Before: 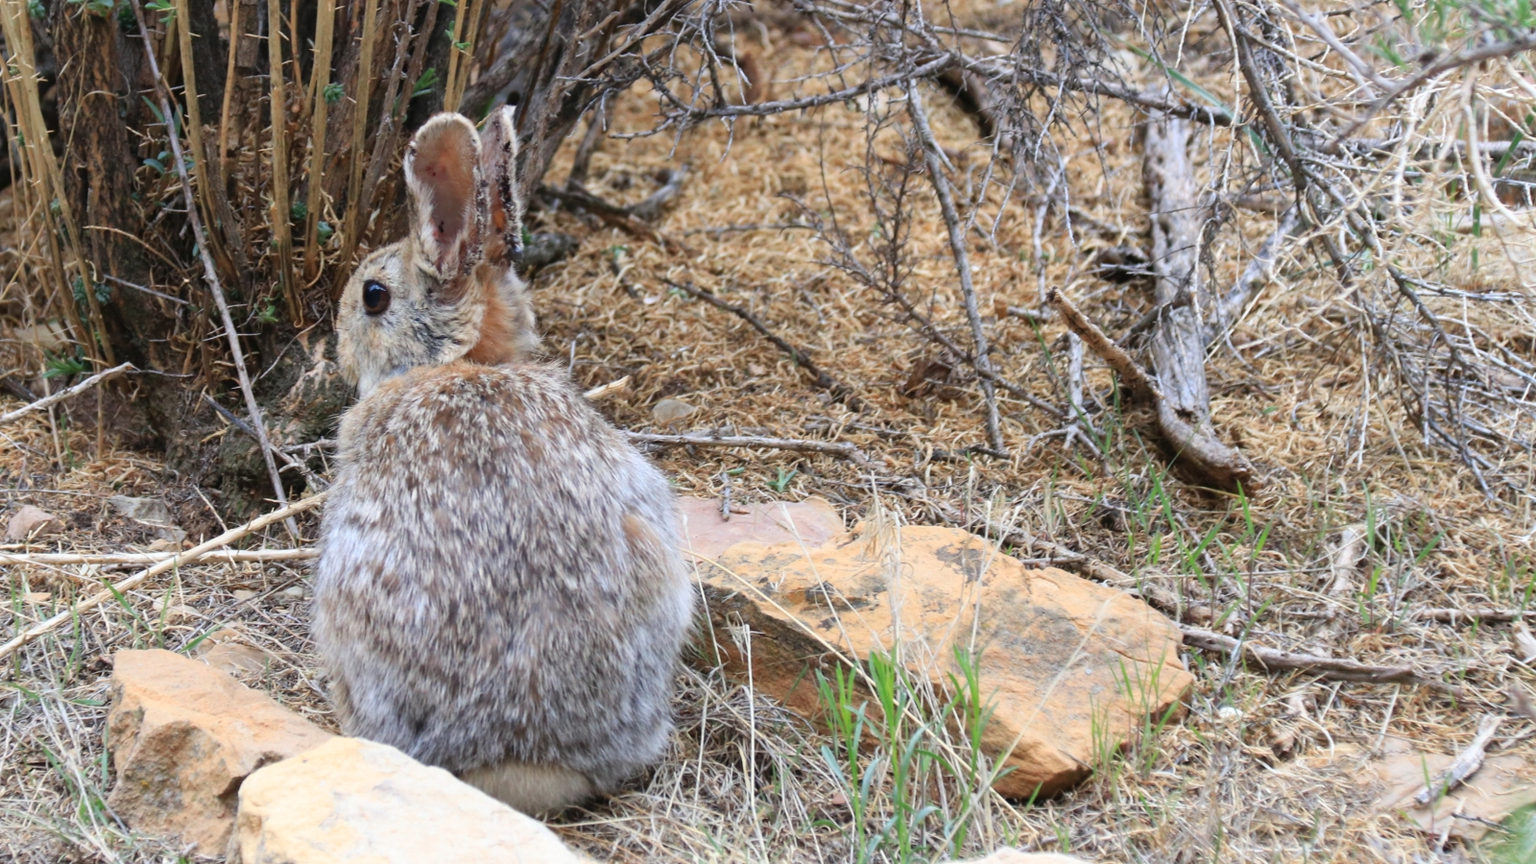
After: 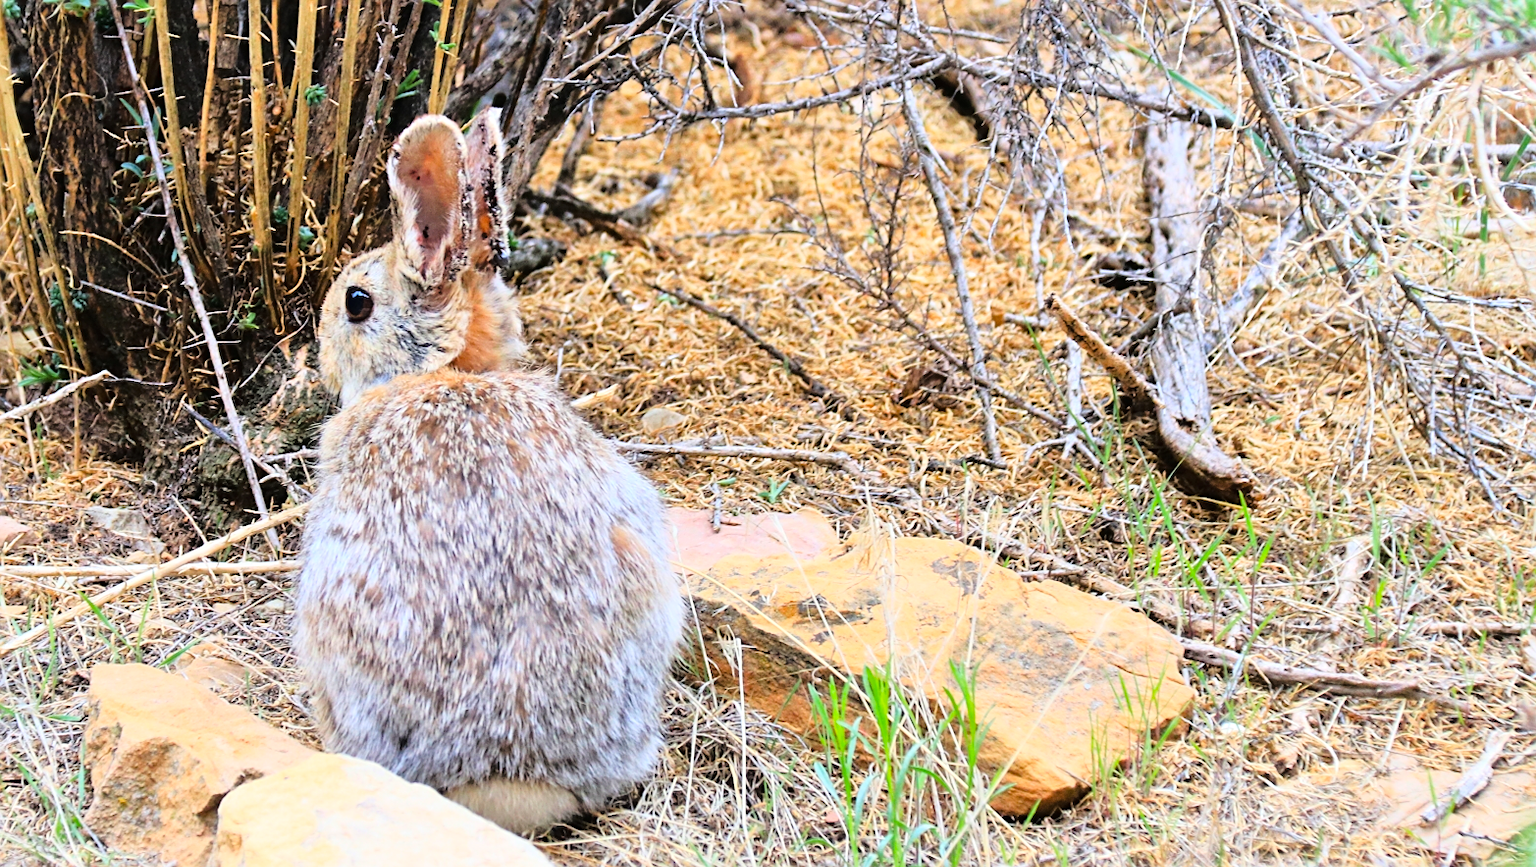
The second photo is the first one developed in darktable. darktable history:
color balance rgb: perceptual saturation grading › global saturation 29.453%, global vibrance 20%
tone curve: curves: ch0 [(0, 0.011) (0.053, 0.026) (0.174, 0.115) (0.398, 0.444) (0.673, 0.775) (0.829, 0.906) (0.991, 0.981)]; ch1 [(0, 0) (0.276, 0.206) (0.409, 0.383) (0.473, 0.458) (0.492, 0.499) (0.521, 0.502) (0.546, 0.543) (0.585, 0.617) (0.659, 0.686) (0.78, 0.8) (1, 1)]; ch2 [(0, 0) (0.438, 0.449) (0.473, 0.469) (0.503, 0.5) (0.523, 0.538) (0.562, 0.598) (0.612, 0.635) (0.695, 0.713) (1, 1)], color space Lab, linked channels, preserve colors none
tone equalizer: -8 EV 0.004 EV, -7 EV -0.016 EV, -6 EV 0.036 EV, -5 EV 0.043 EV, -4 EV 0.255 EV, -3 EV 0.643 EV, -2 EV 0.571 EV, -1 EV 0.191 EV, +0 EV 0.043 EV, mask exposure compensation -0.495 EV
sharpen: on, module defaults
crop and rotate: left 1.641%, right 0.531%, bottom 1.722%
